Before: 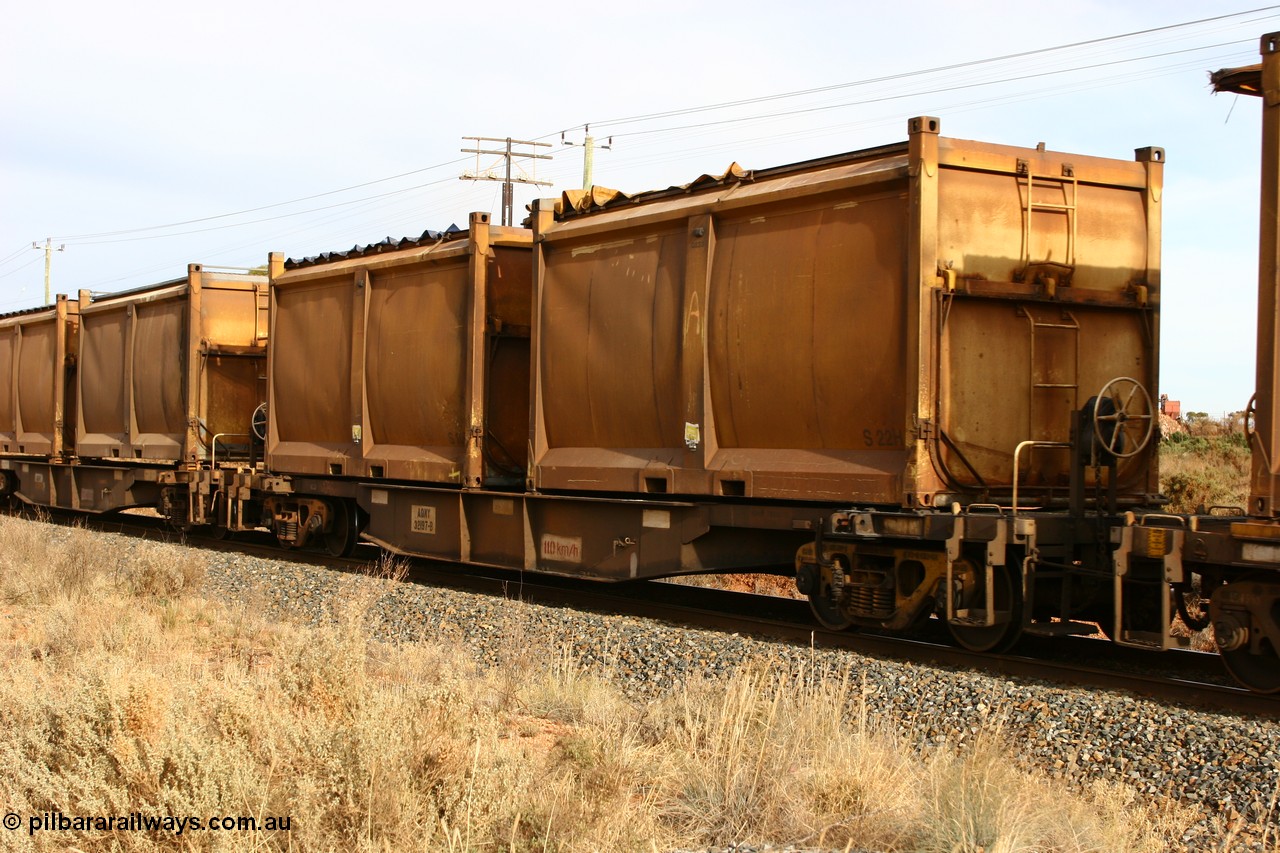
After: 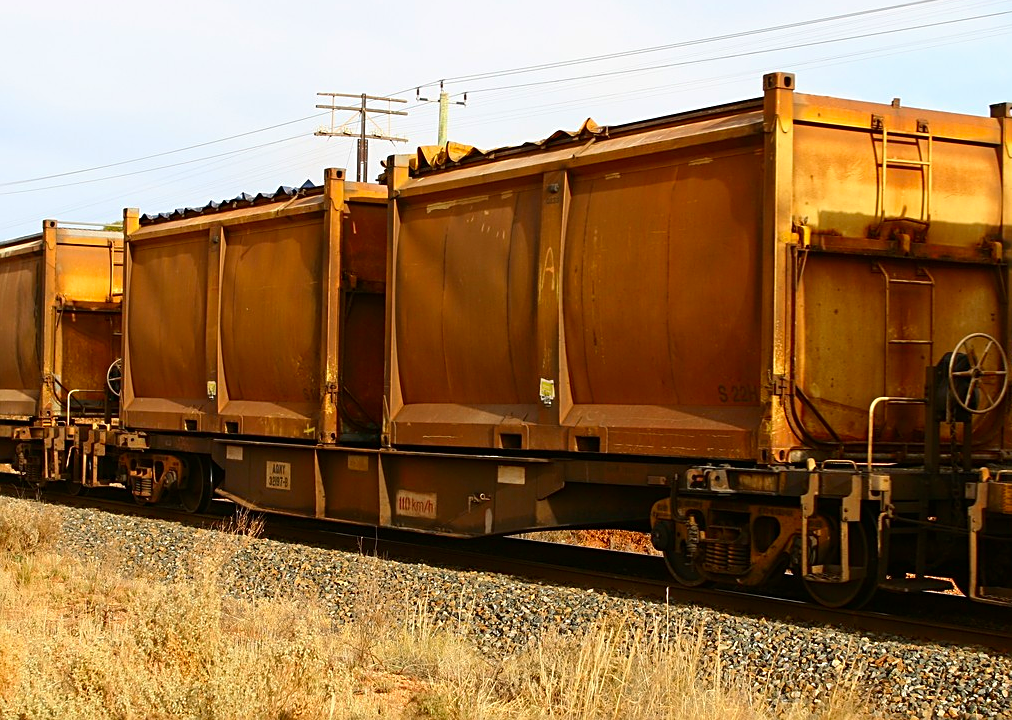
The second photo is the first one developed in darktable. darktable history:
crop: left 11.332%, top 5.242%, right 9.577%, bottom 10.207%
sharpen: on, module defaults
exposure: exposure -0.048 EV, compensate exposure bias true, compensate highlight preservation false
contrast brightness saturation: brightness -0.019, saturation 0.368
